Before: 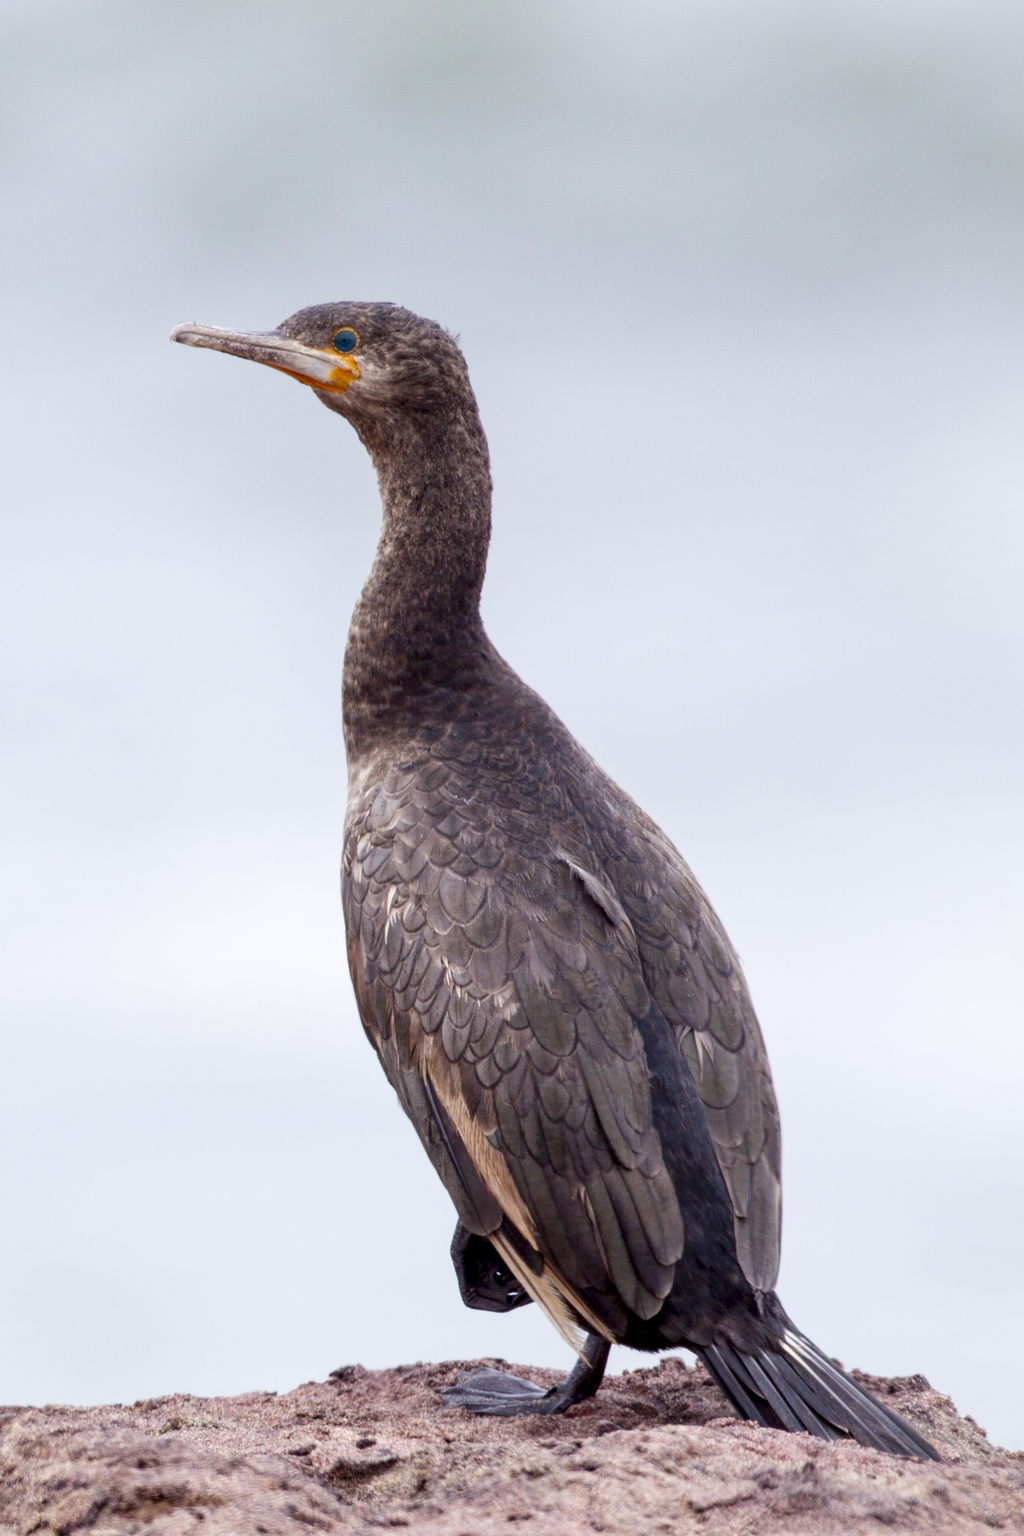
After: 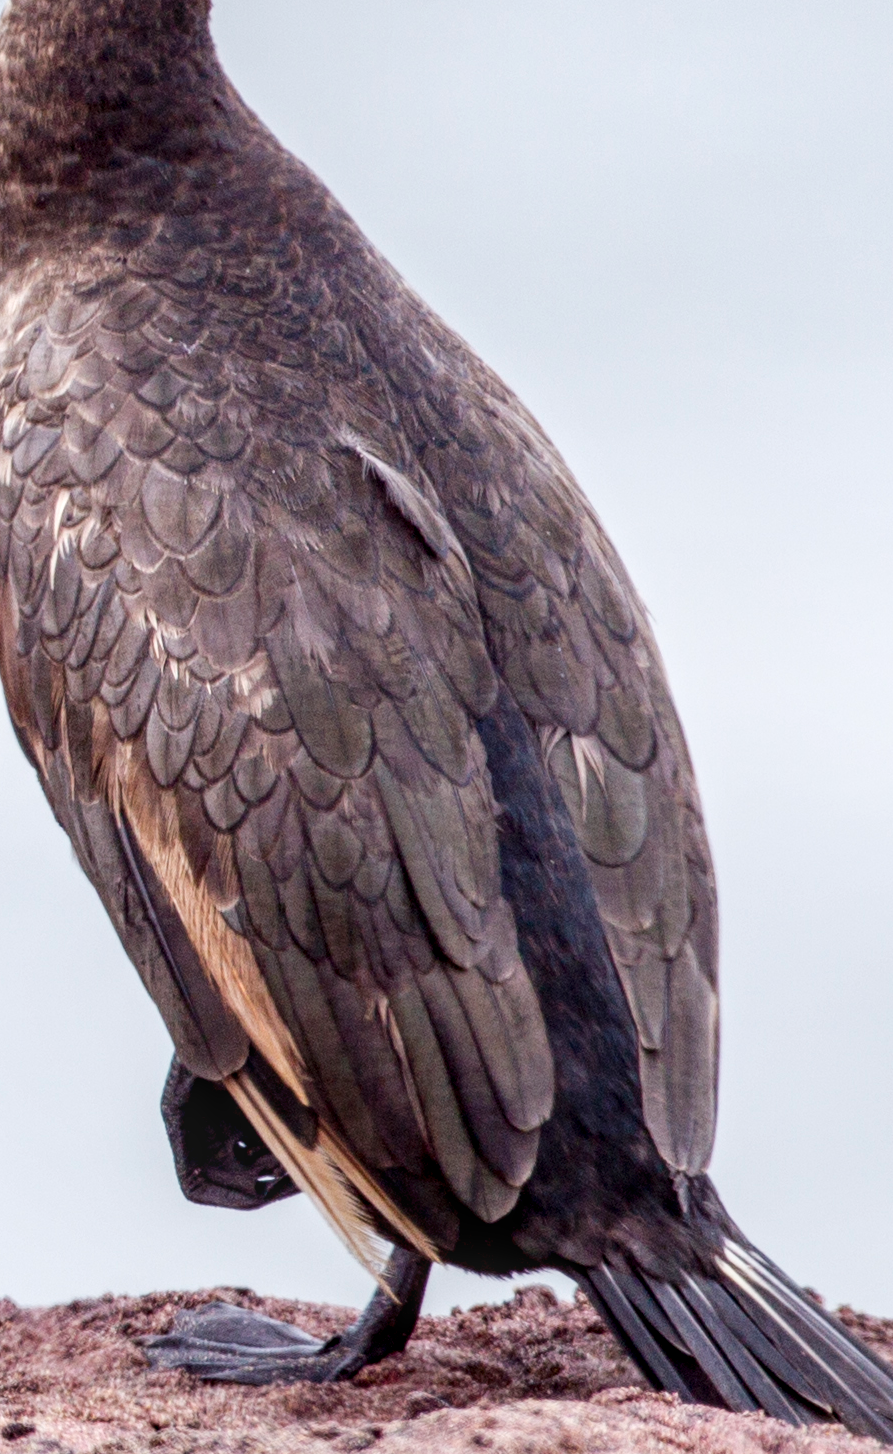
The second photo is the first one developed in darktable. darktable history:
crop: left 34.699%, top 38.73%, right 13.581%, bottom 5.11%
base curve: curves: ch0 [(0, 0) (0.472, 0.508) (1, 1)], preserve colors none
local contrast: on, module defaults
